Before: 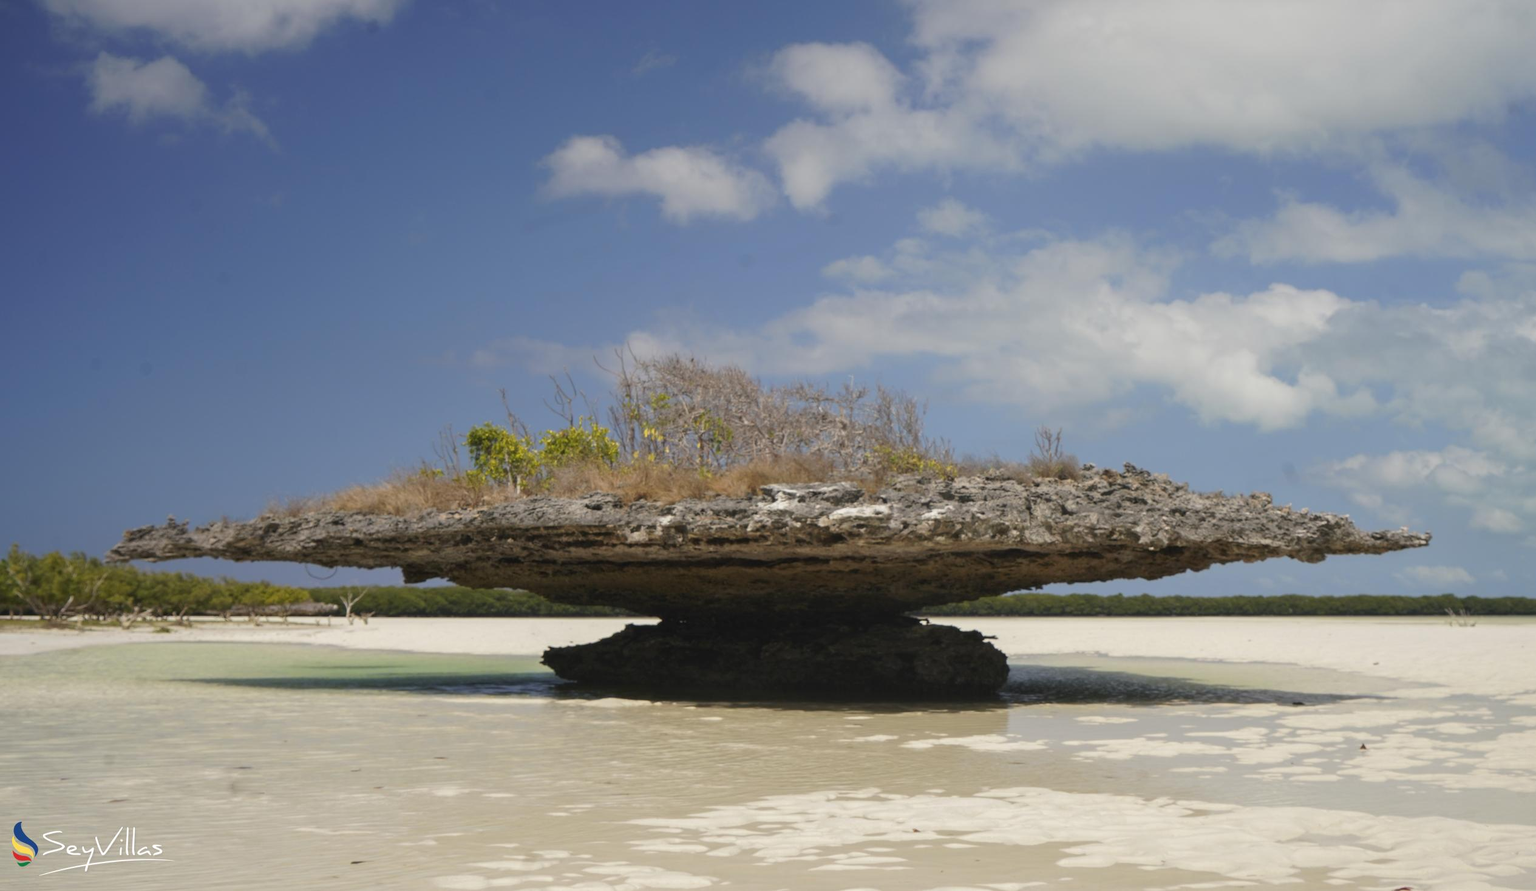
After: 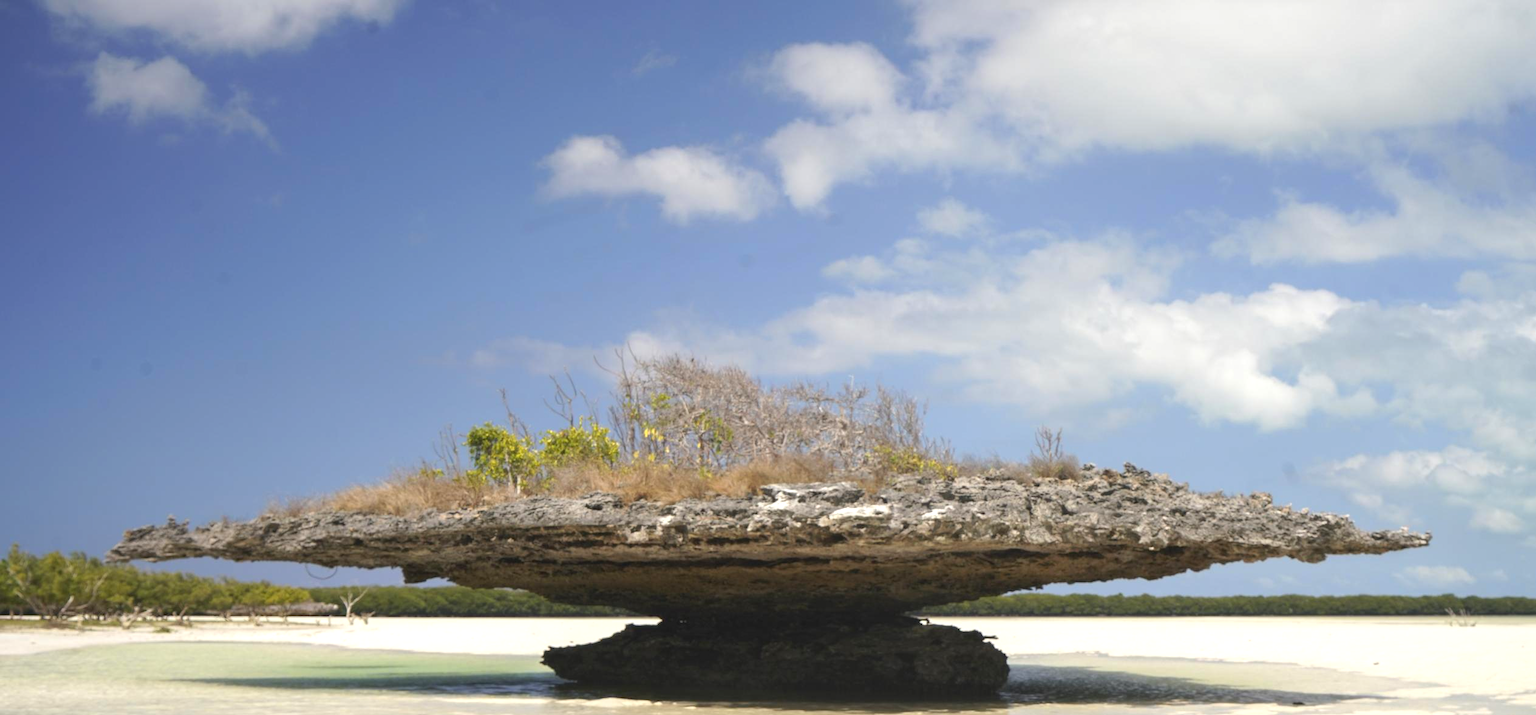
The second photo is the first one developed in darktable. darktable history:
crop: bottom 19.698%
exposure: black level correction 0, exposure 0.696 EV, compensate exposure bias true, compensate highlight preservation false
